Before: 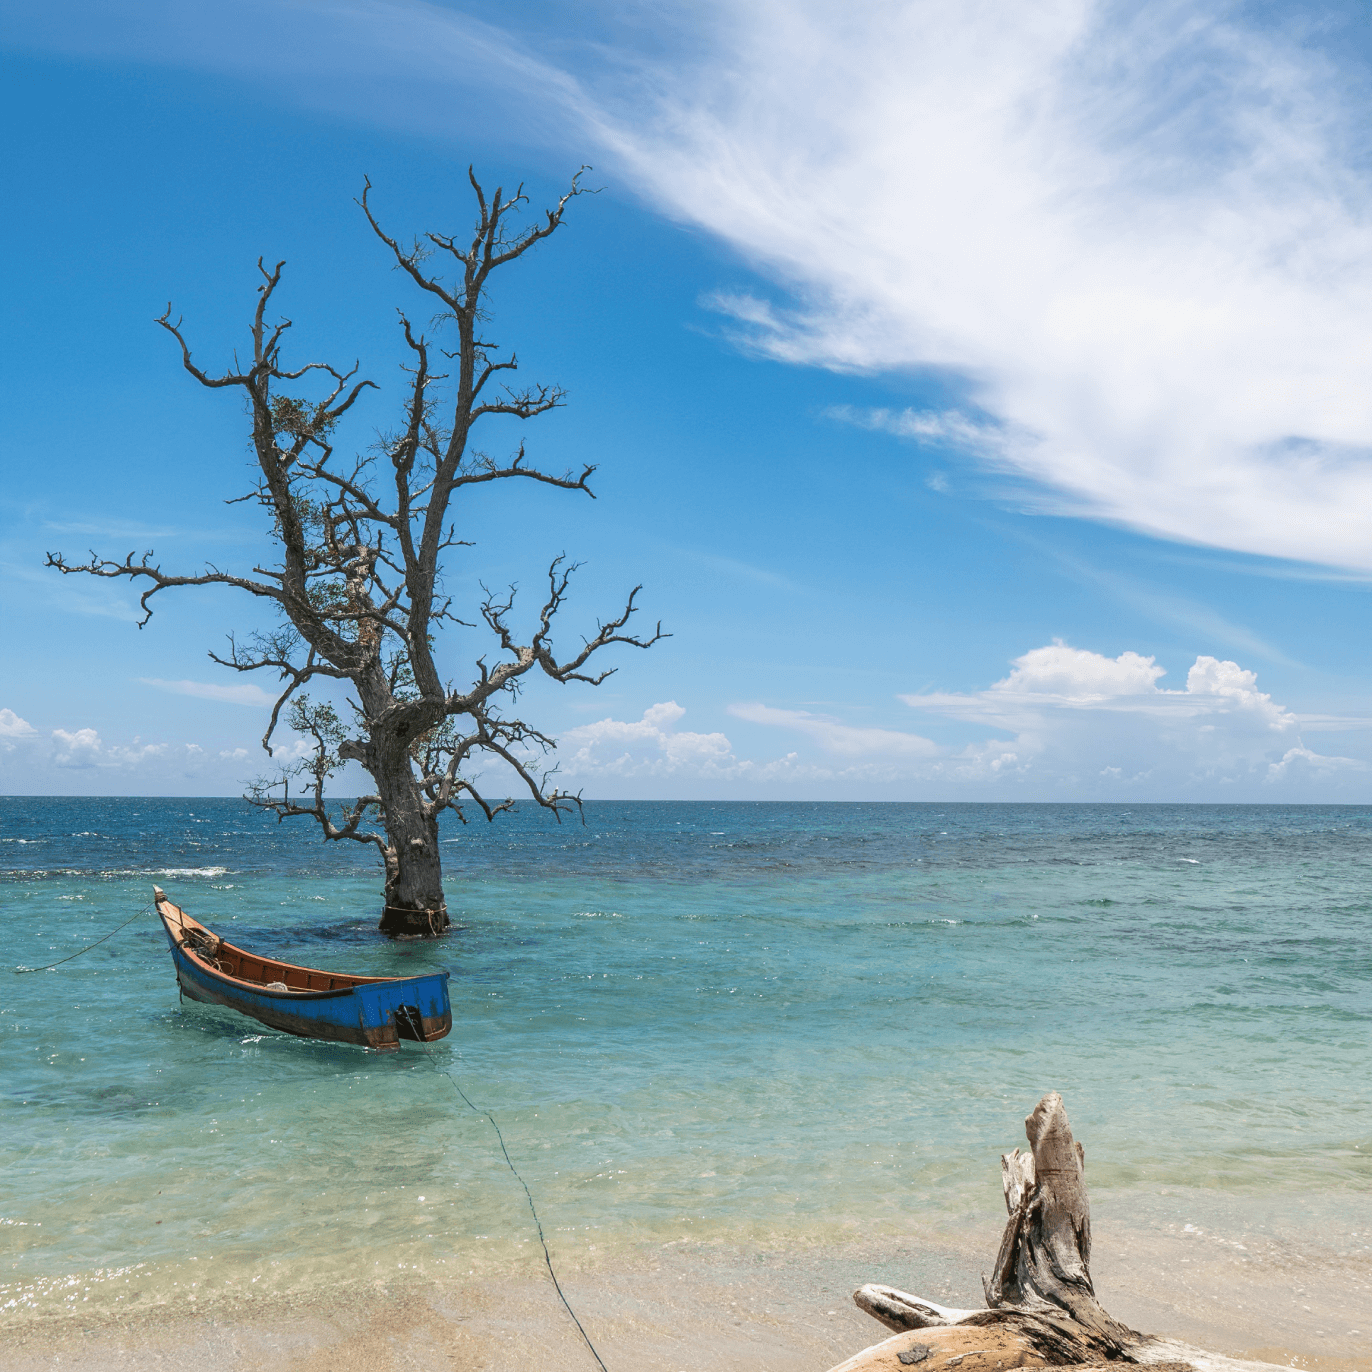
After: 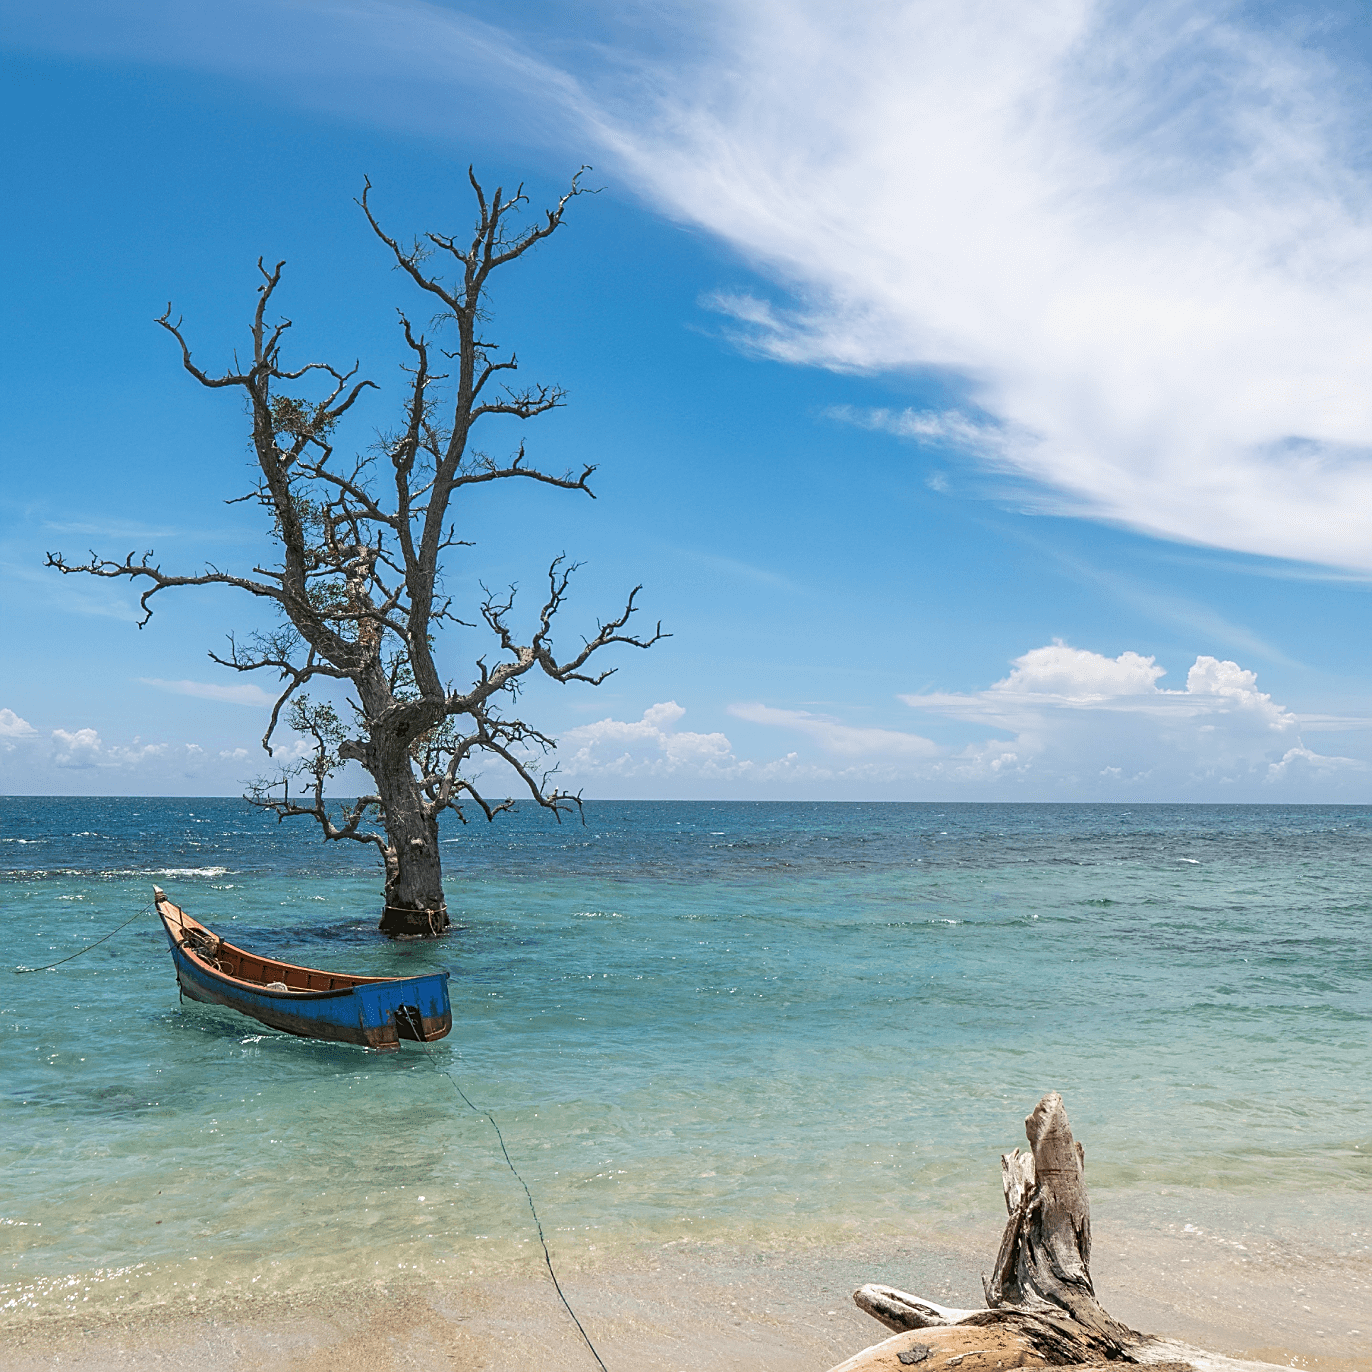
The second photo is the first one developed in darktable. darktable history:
sharpen: on, module defaults
color correction: highlights b* 0.024
